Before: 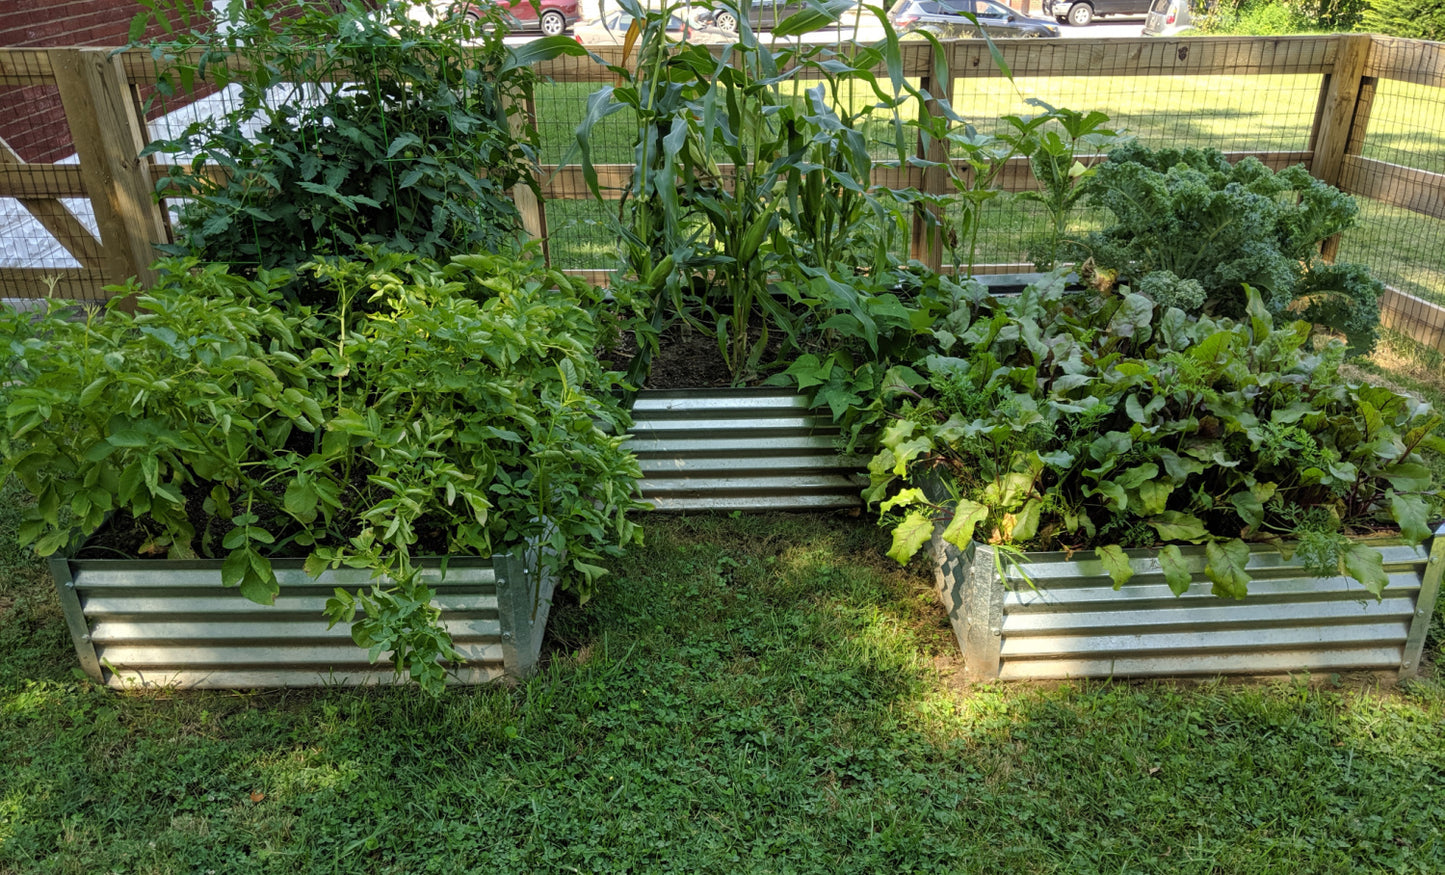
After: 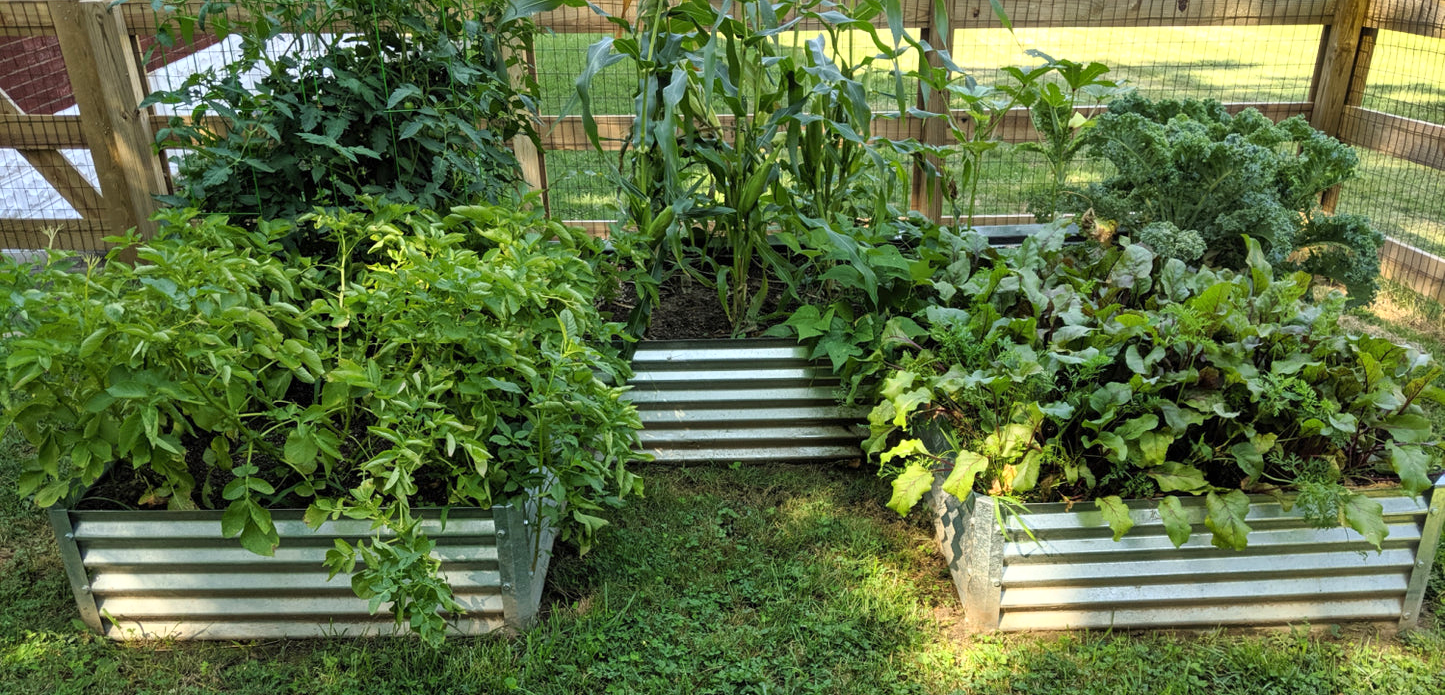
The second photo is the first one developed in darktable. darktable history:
base curve: curves: ch0 [(0, 0) (0.688, 0.865) (1, 1)]
shadows and highlights: shadows 20.98, highlights -82.96, soften with gaussian
crop and rotate: top 5.649%, bottom 14.814%
